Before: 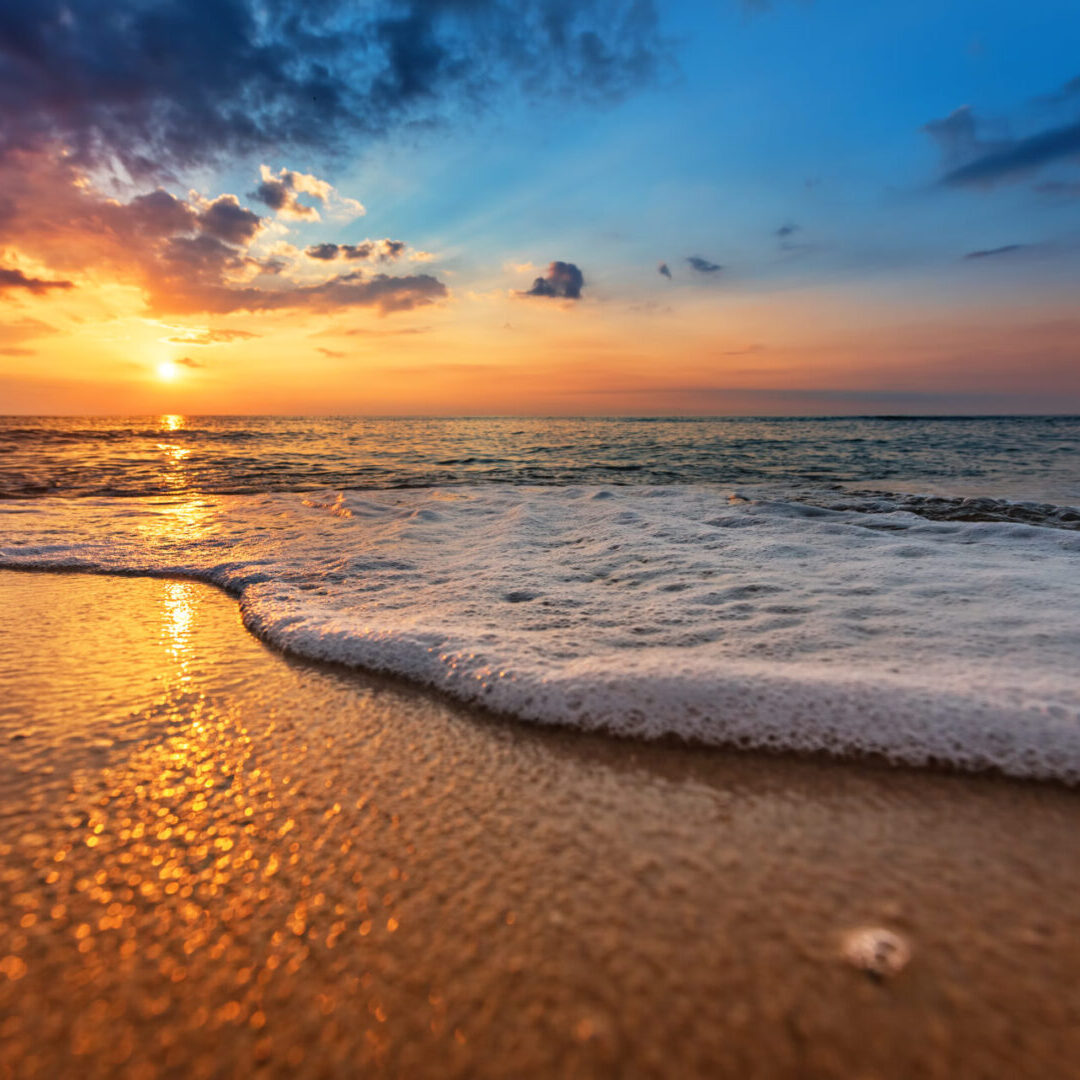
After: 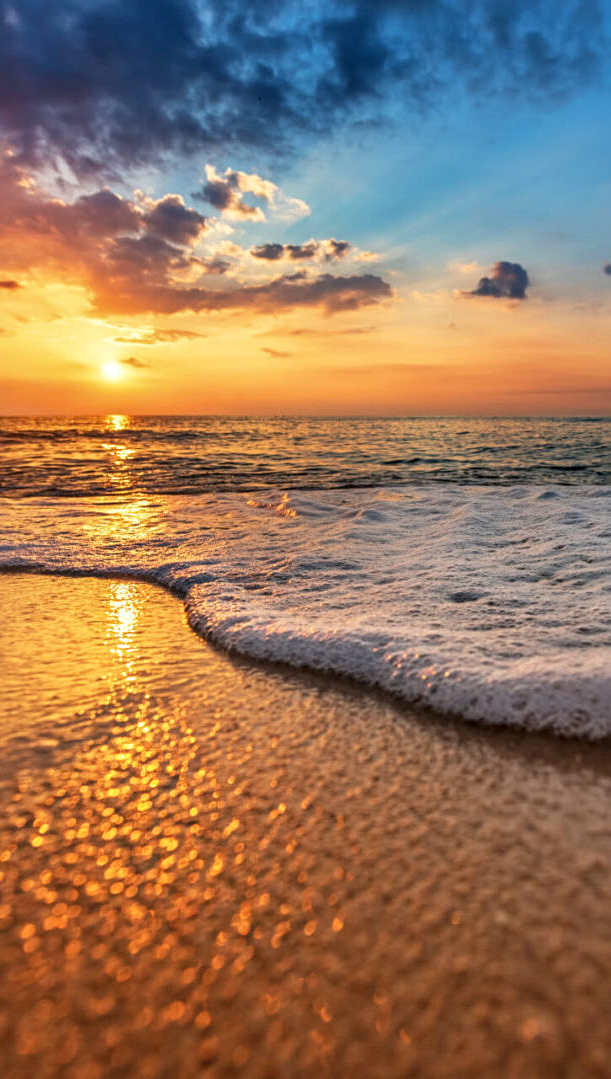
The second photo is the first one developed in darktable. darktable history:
crop: left 5.152%, right 38.221%
shadows and highlights: soften with gaussian
sharpen: amount 0.217
local contrast: detail 118%
